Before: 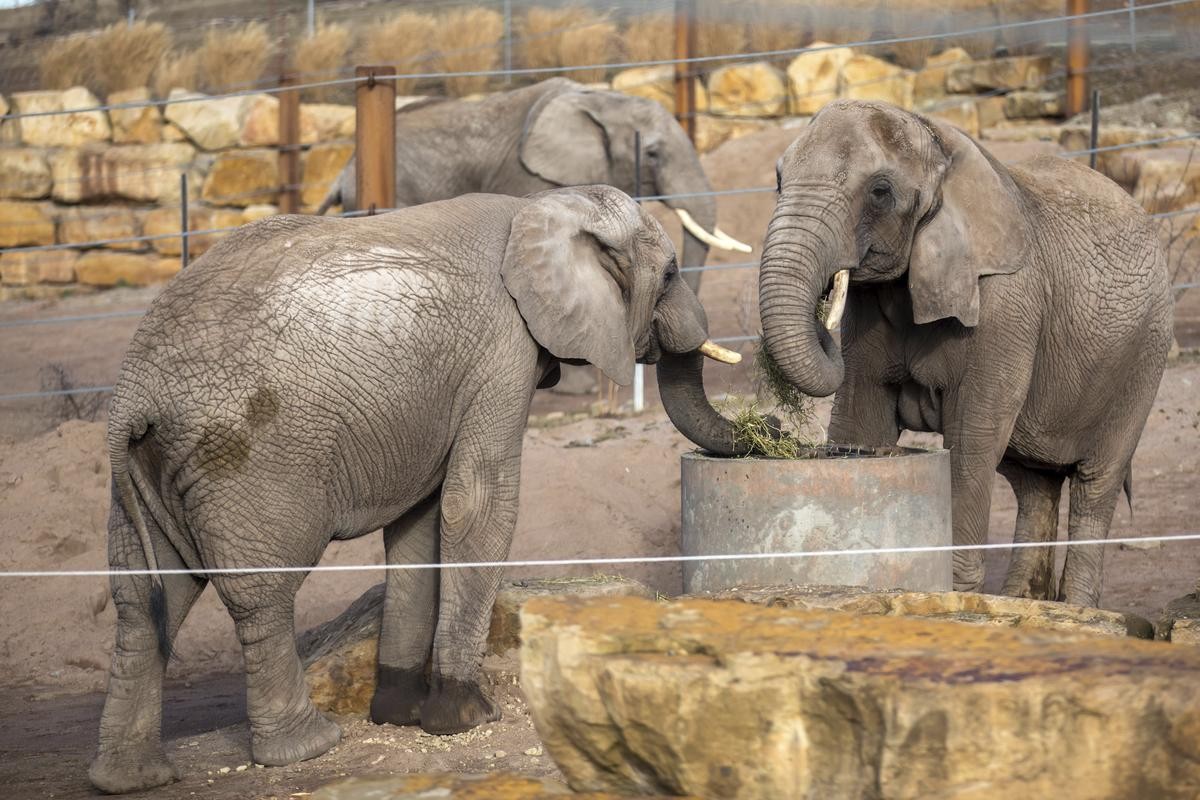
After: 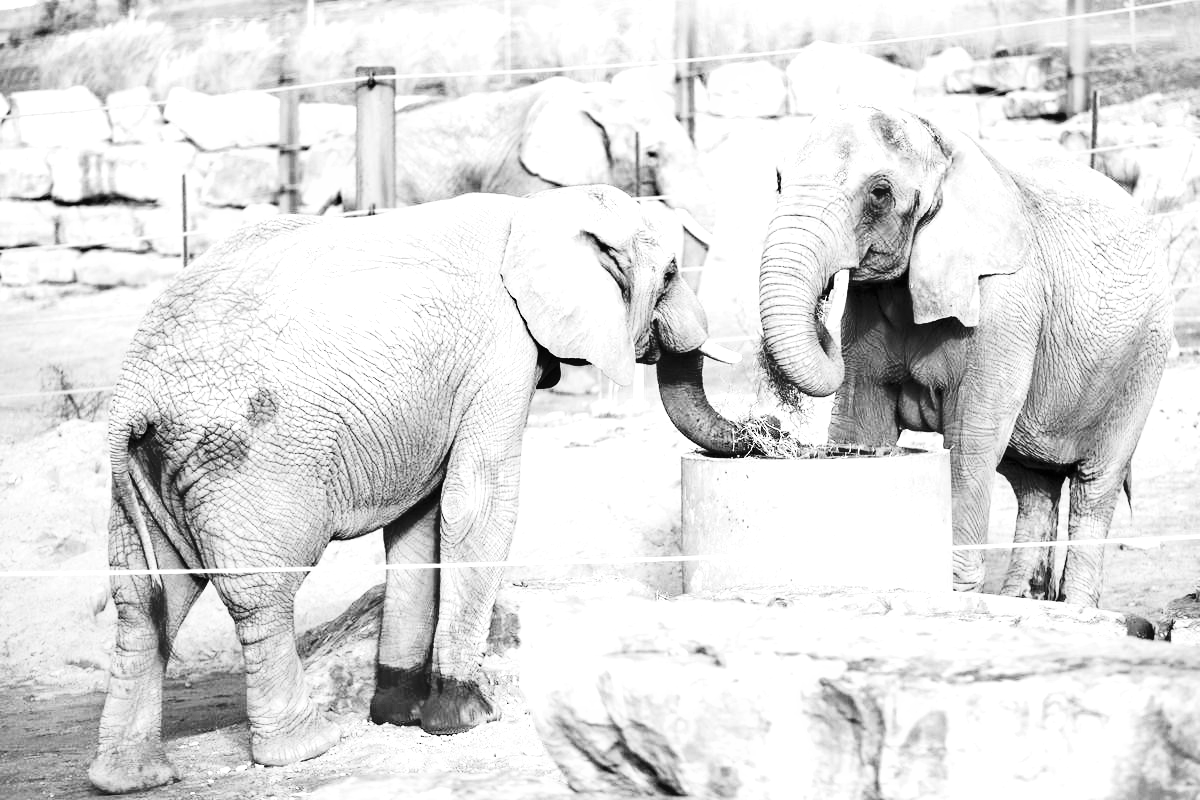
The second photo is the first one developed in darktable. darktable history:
shadows and highlights: shadows 43.71, white point adjustment -1.46, soften with gaussian
exposure: black level correction 0, exposure 1.9 EV, compensate highlight preservation false
base curve: curves: ch0 [(0, 0) (0.028, 0.03) (0.121, 0.232) (0.46, 0.748) (0.859, 0.968) (1, 1)], preserve colors none
monochrome: on, module defaults
